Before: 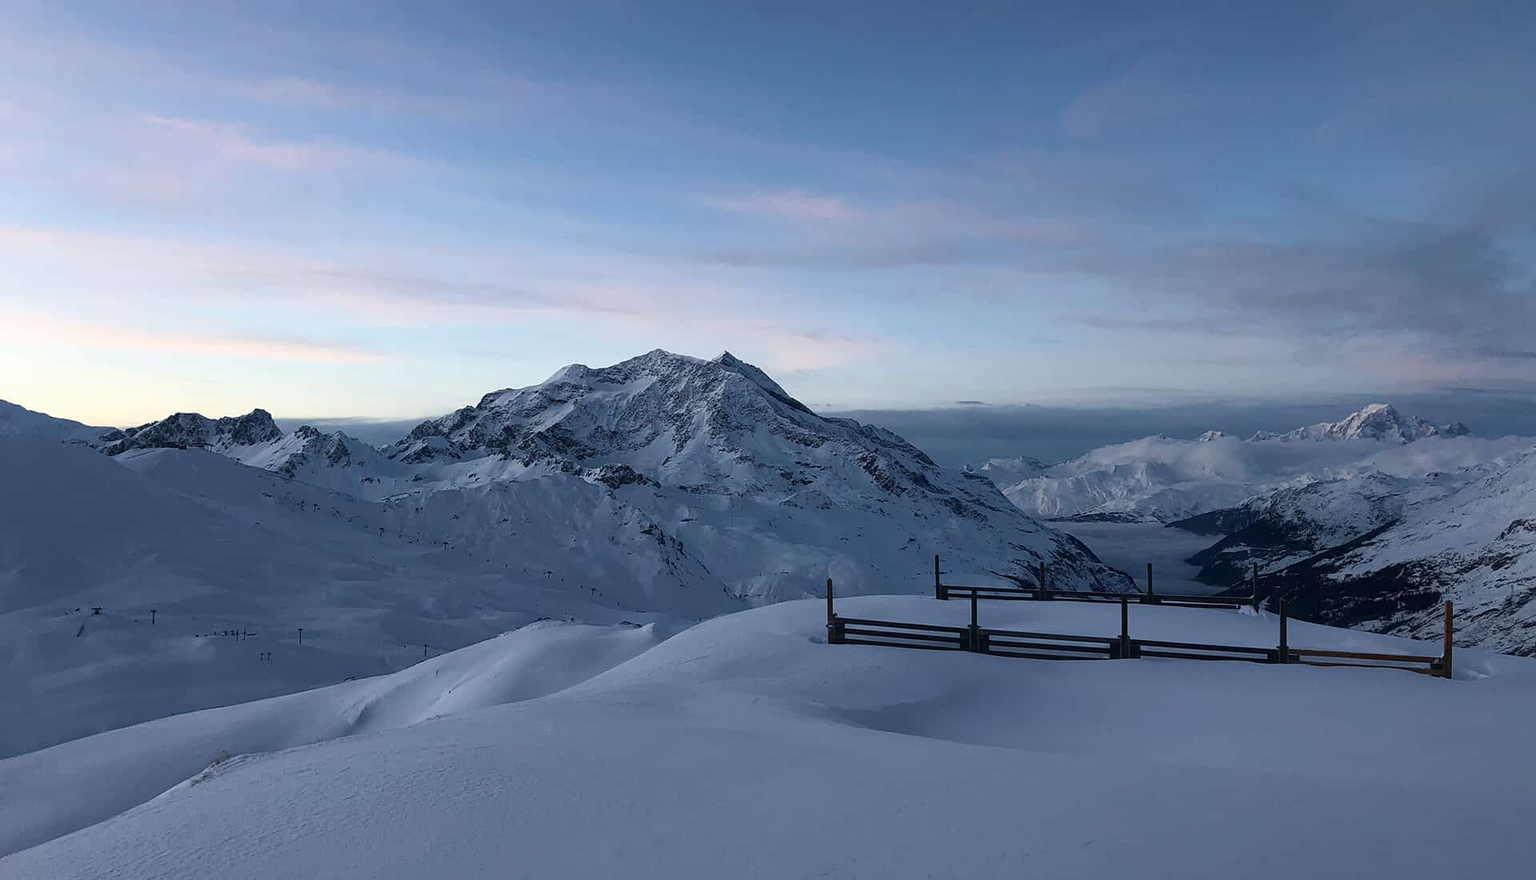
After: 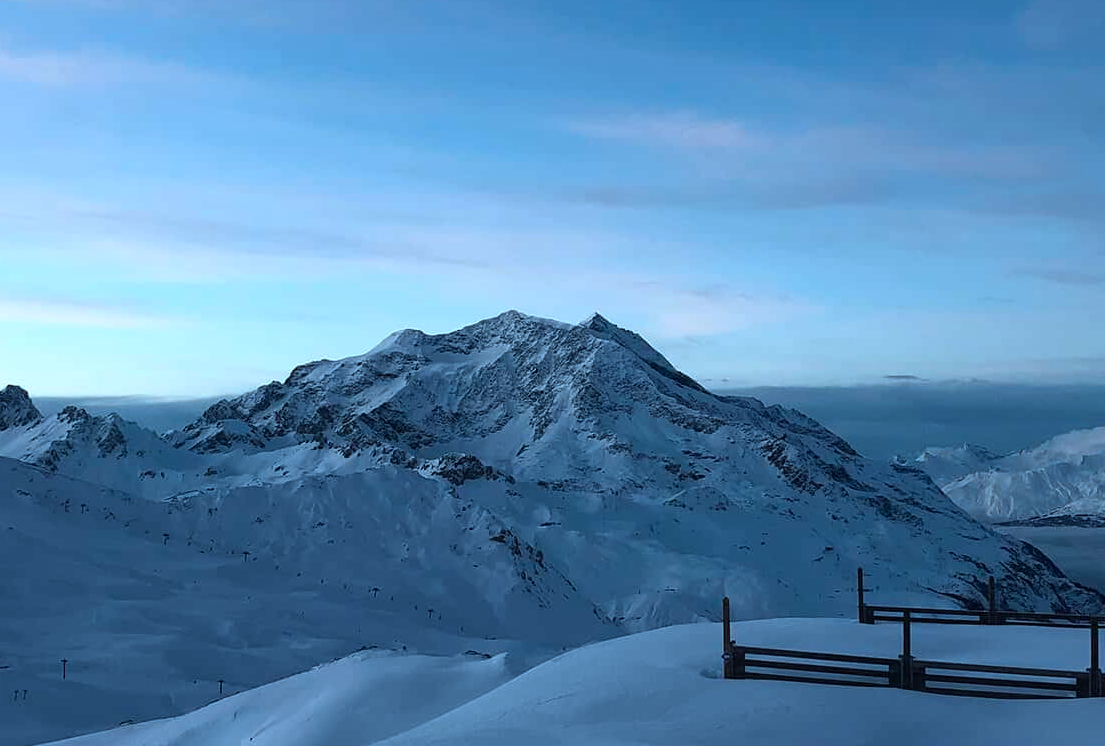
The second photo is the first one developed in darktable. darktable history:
color correction: highlights a* -10.69, highlights b* -19.12
crop: left 16.213%, top 11.459%, right 26.224%, bottom 20.658%
